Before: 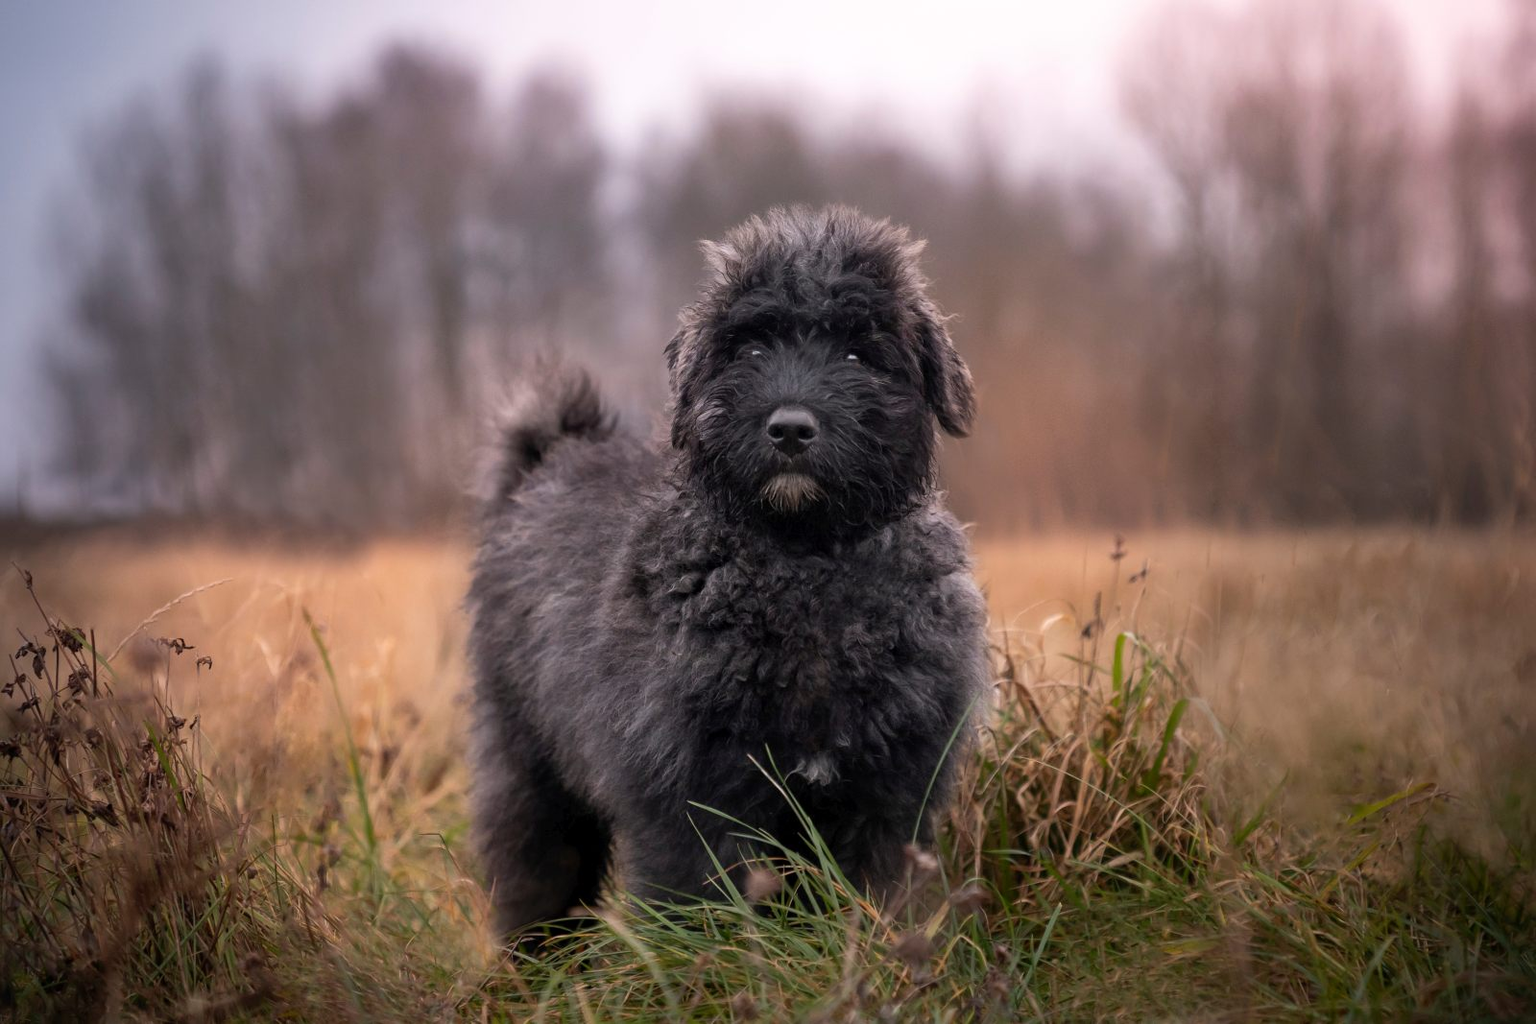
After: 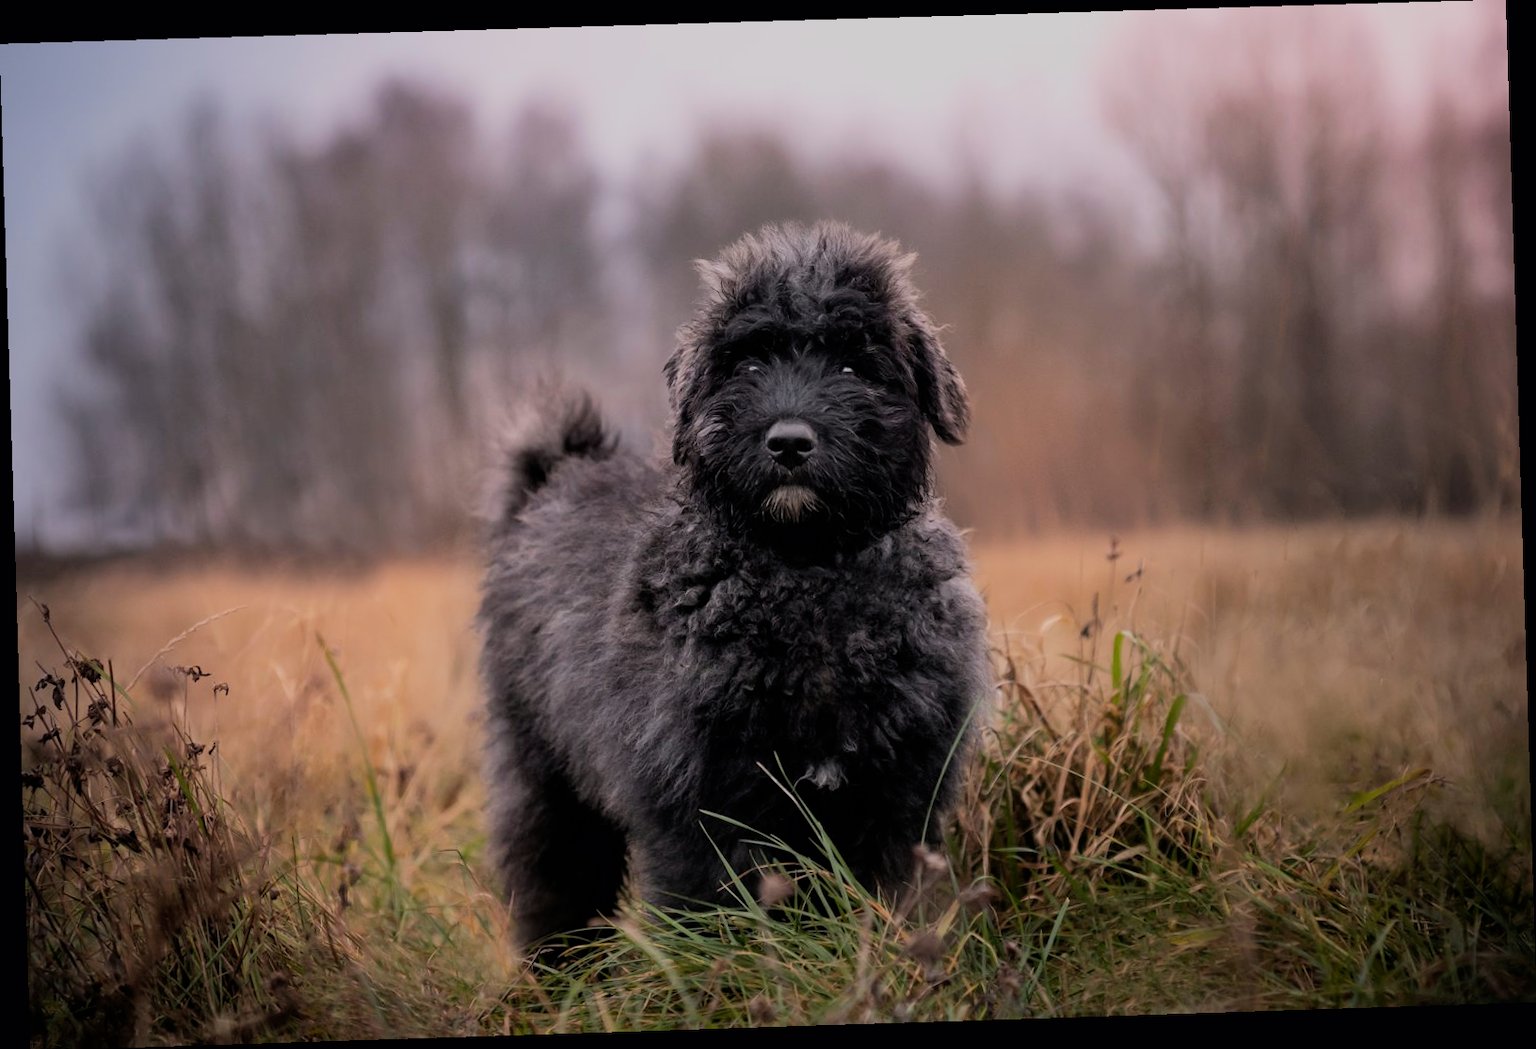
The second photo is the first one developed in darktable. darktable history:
filmic rgb: black relative exposure -7.15 EV, white relative exposure 5.36 EV, hardness 3.02, color science v6 (2022)
rotate and perspective: rotation -1.77°, lens shift (horizontal) 0.004, automatic cropping off
